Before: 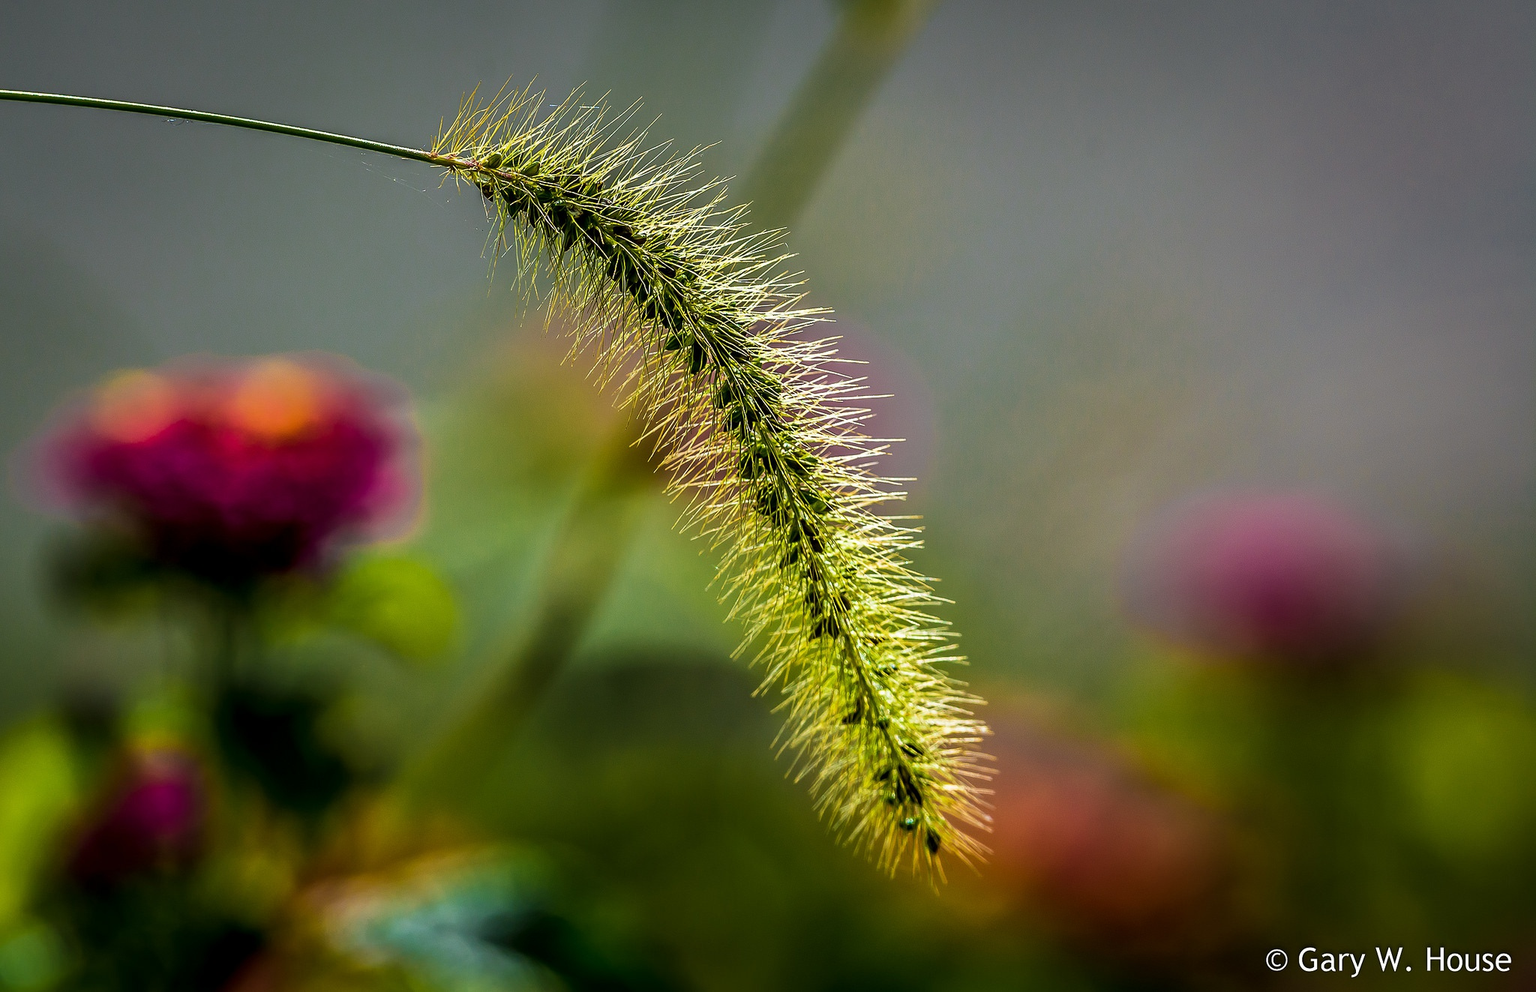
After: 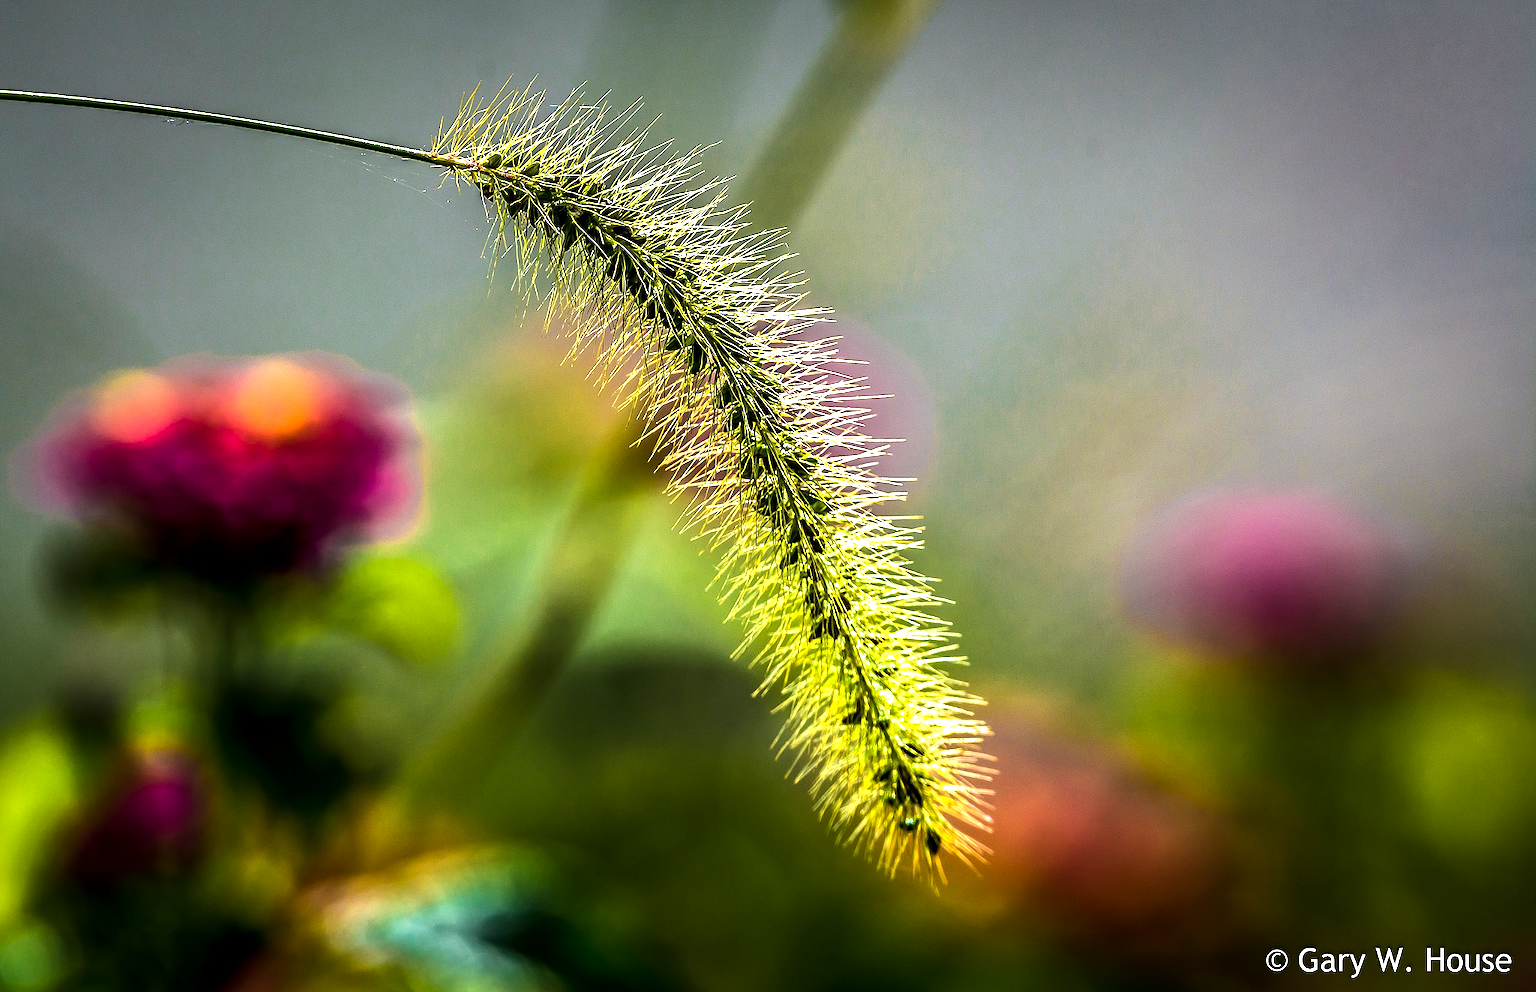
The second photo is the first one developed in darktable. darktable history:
haze removal: compatibility mode true, adaptive false
exposure: exposure 0.511 EV, compensate exposure bias true, compensate highlight preservation false
tone equalizer: -8 EV -0.751 EV, -7 EV -0.734 EV, -6 EV -0.573 EV, -5 EV -0.388 EV, -3 EV 0.366 EV, -2 EV 0.6 EV, -1 EV 0.699 EV, +0 EV 0.763 EV, edges refinement/feathering 500, mask exposure compensation -1.57 EV, preserve details no
